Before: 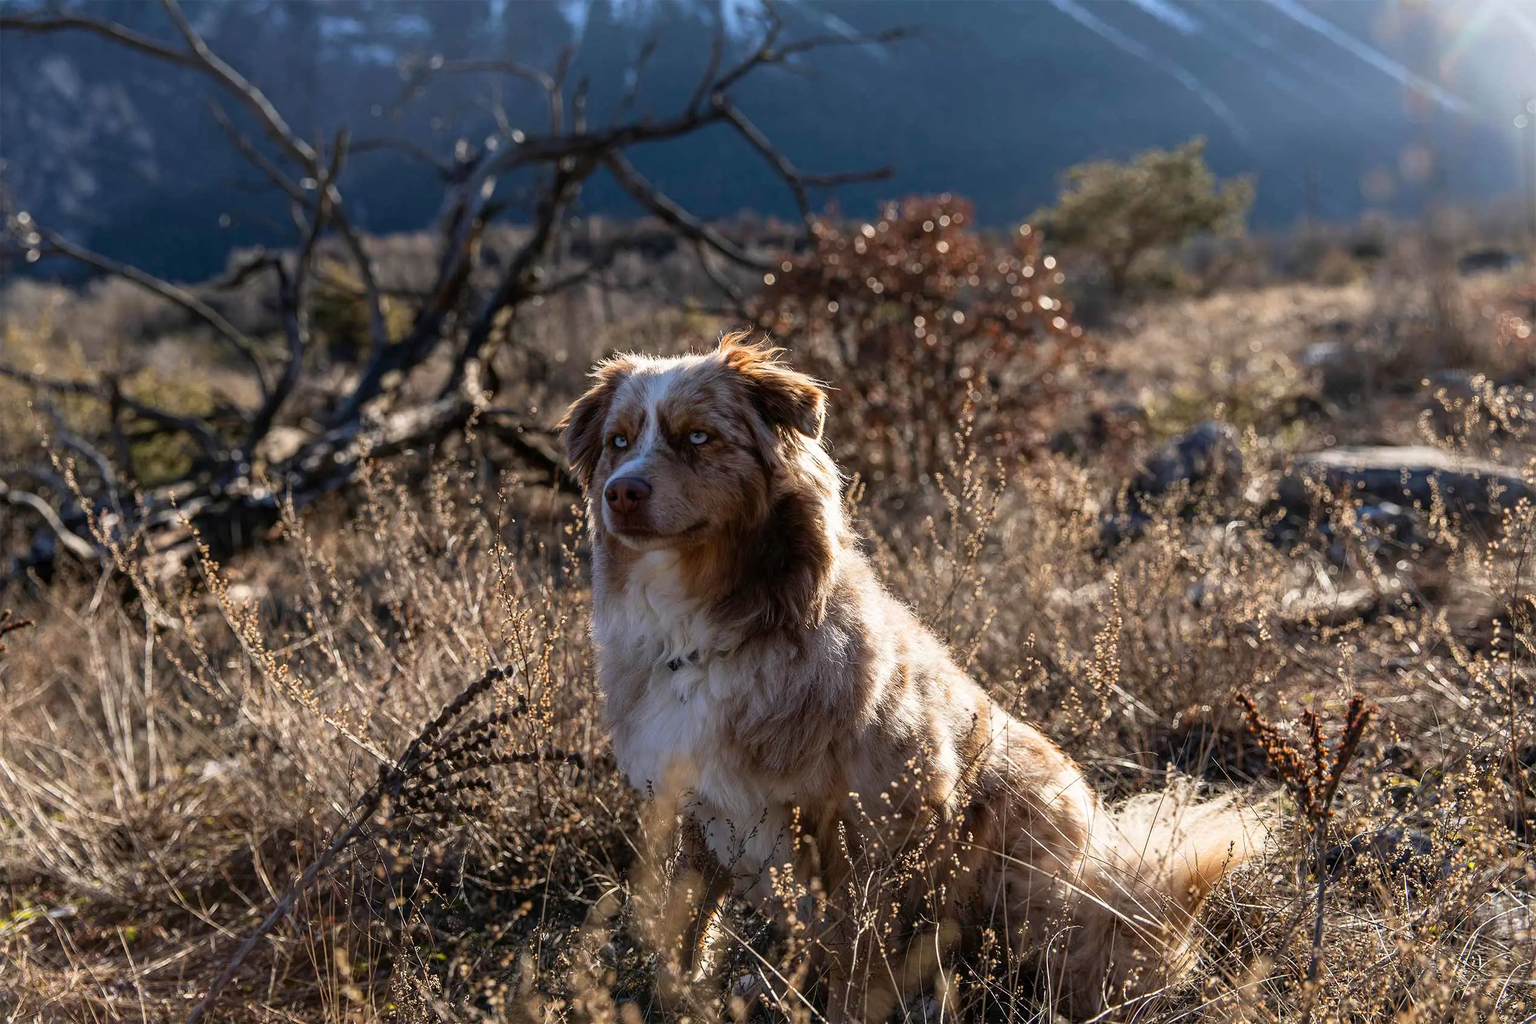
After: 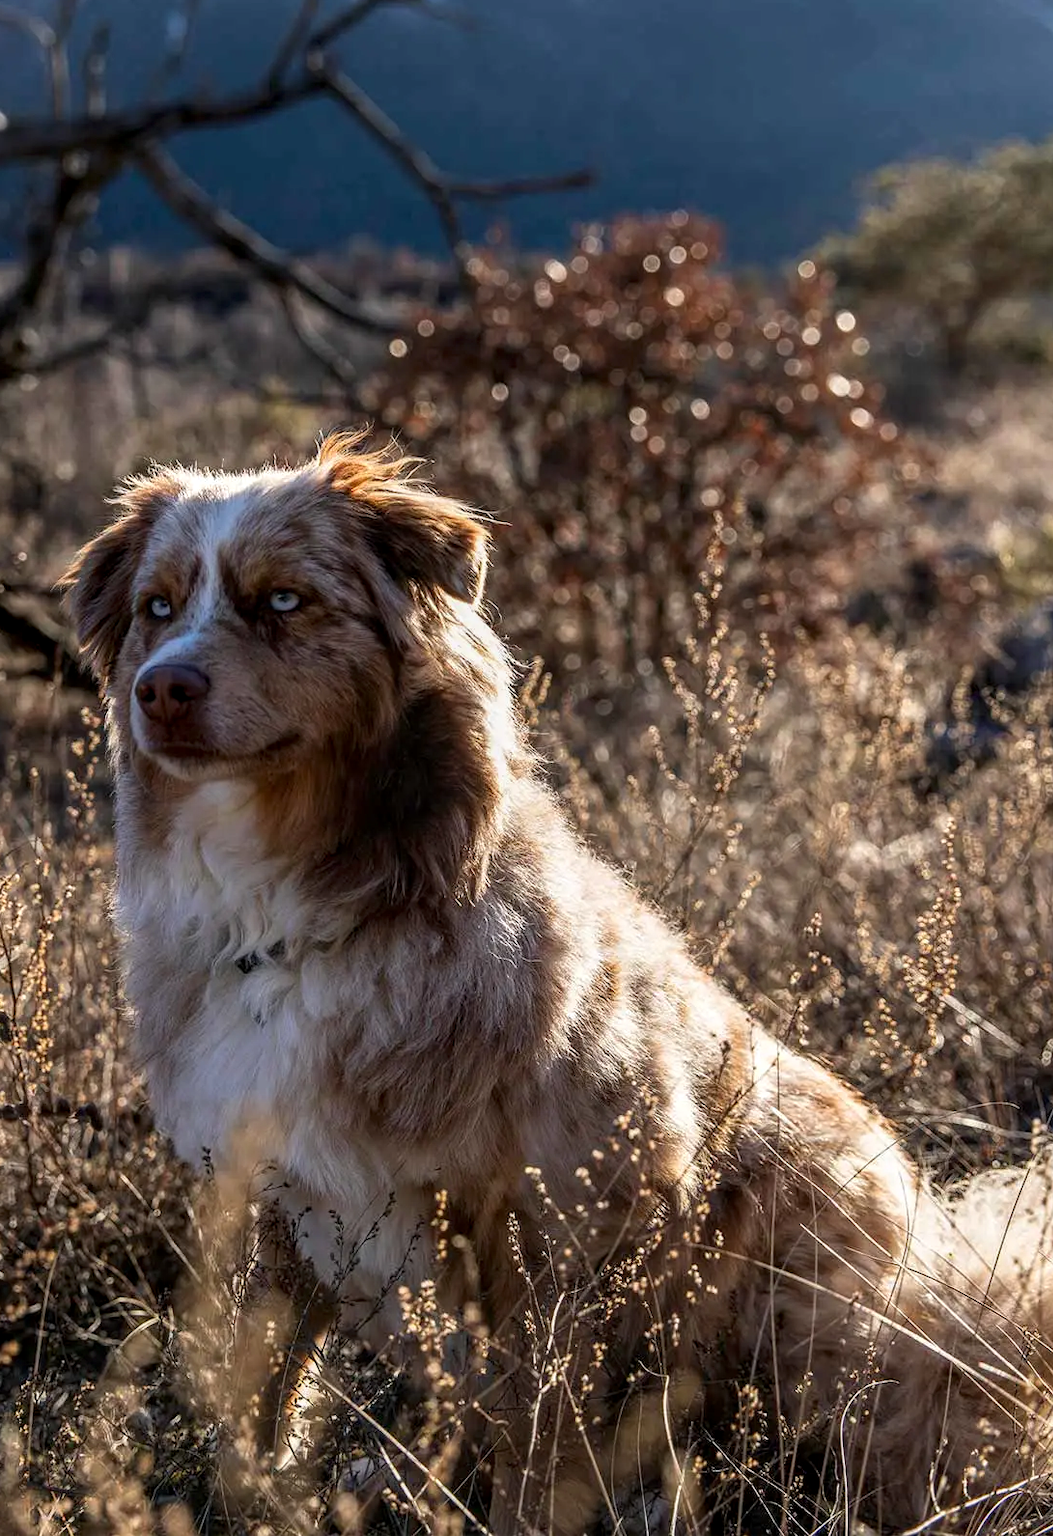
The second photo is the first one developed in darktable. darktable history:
crop: left 33.893%, top 6.003%, right 23.153%
local contrast: on, module defaults
contrast brightness saturation: contrast -0.014, brightness -0.011, saturation 0.033
